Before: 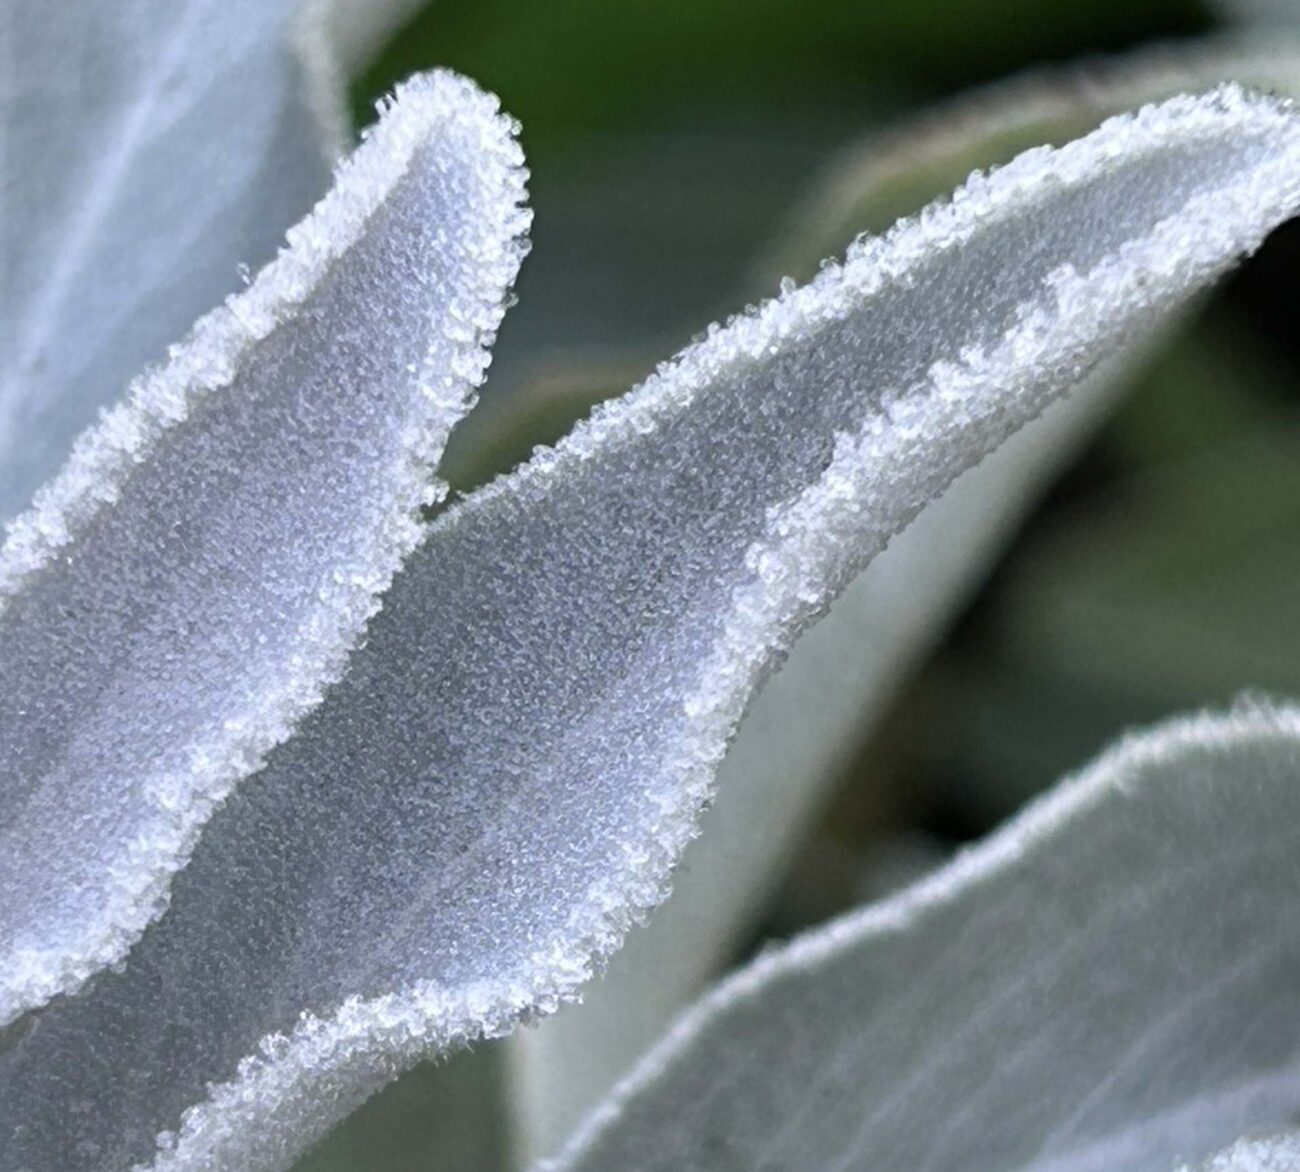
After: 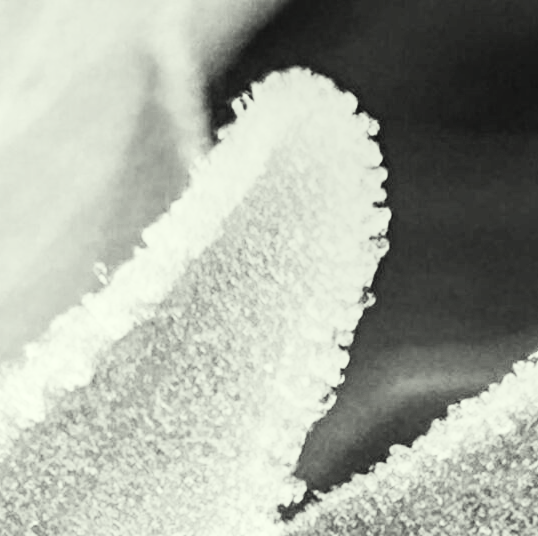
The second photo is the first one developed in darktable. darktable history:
crop and rotate: left 11.03%, top 0.048%, right 47.571%, bottom 54.189%
local contrast: on, module defaults
filmic rgb: black relative exposure -4.39 EV, white relative exposure 5.02 EV, hardness 2.21, latitude 40.84%, contrast 1.15, highlights saturation mix 11.08%, shadows ↔ highlights balance 0.835%, add noise in highlights 0.001, preserve chrominance max RGB, color science v3 (2019), use custom middle-gray values true, contrast in highlights soft
levels: white 99.95%
color correction: highlights a* -4.23, highlights b* 7.04
contrast brightness saturation: contrast 0.548, brightness 0.464, saturation -0.994
